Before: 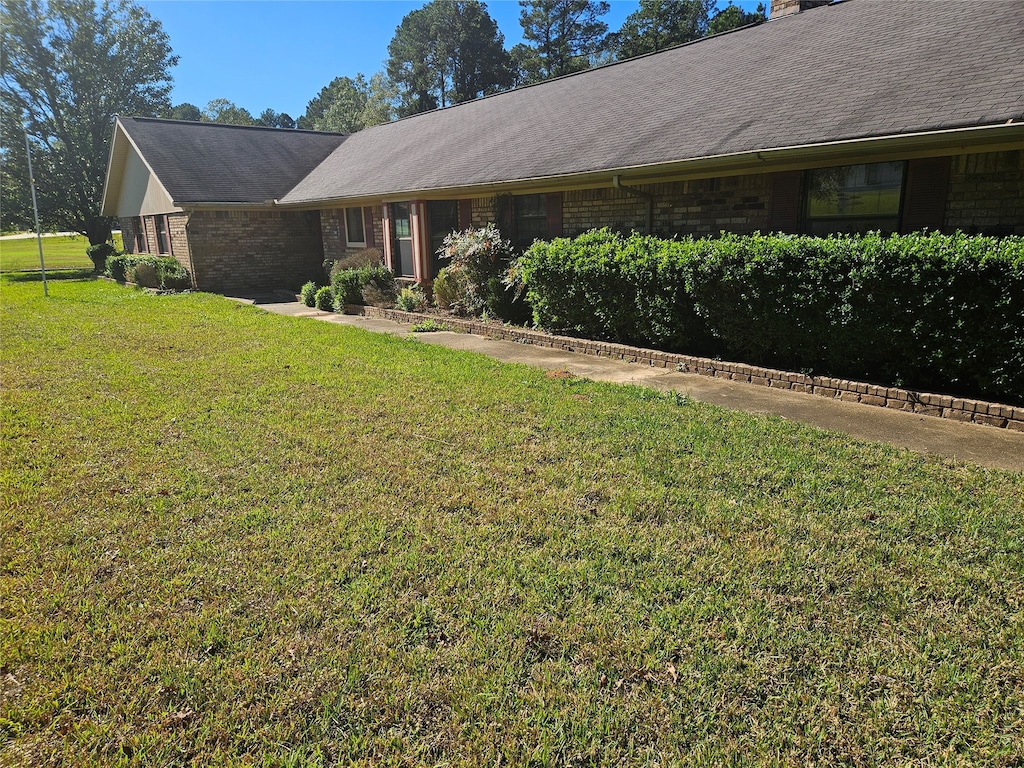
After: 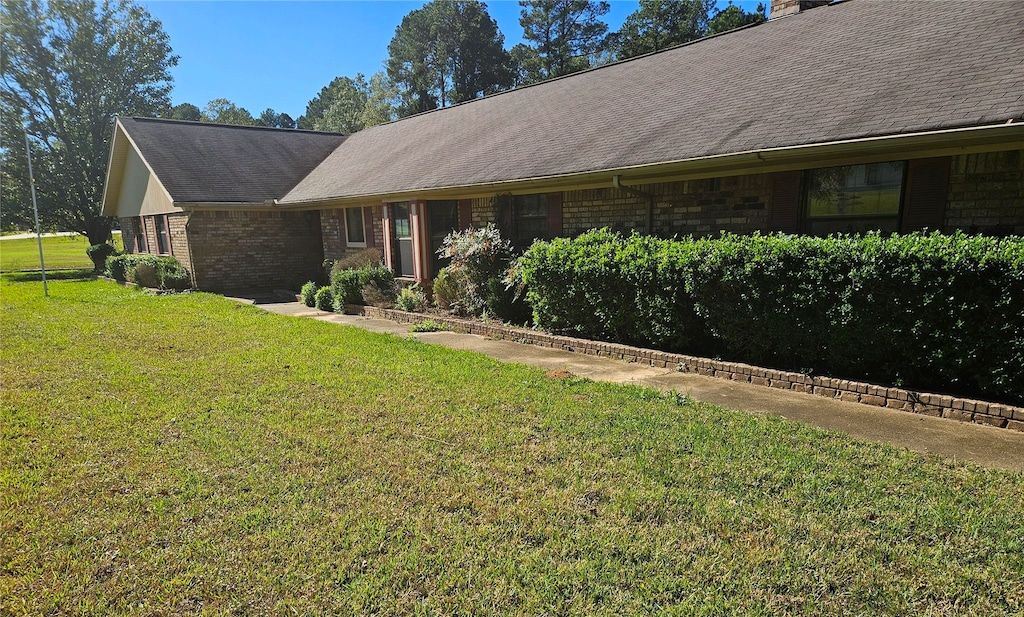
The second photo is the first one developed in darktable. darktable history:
crop: bottom 19.632%
haze removal: compatibility mode true, adaptive false
